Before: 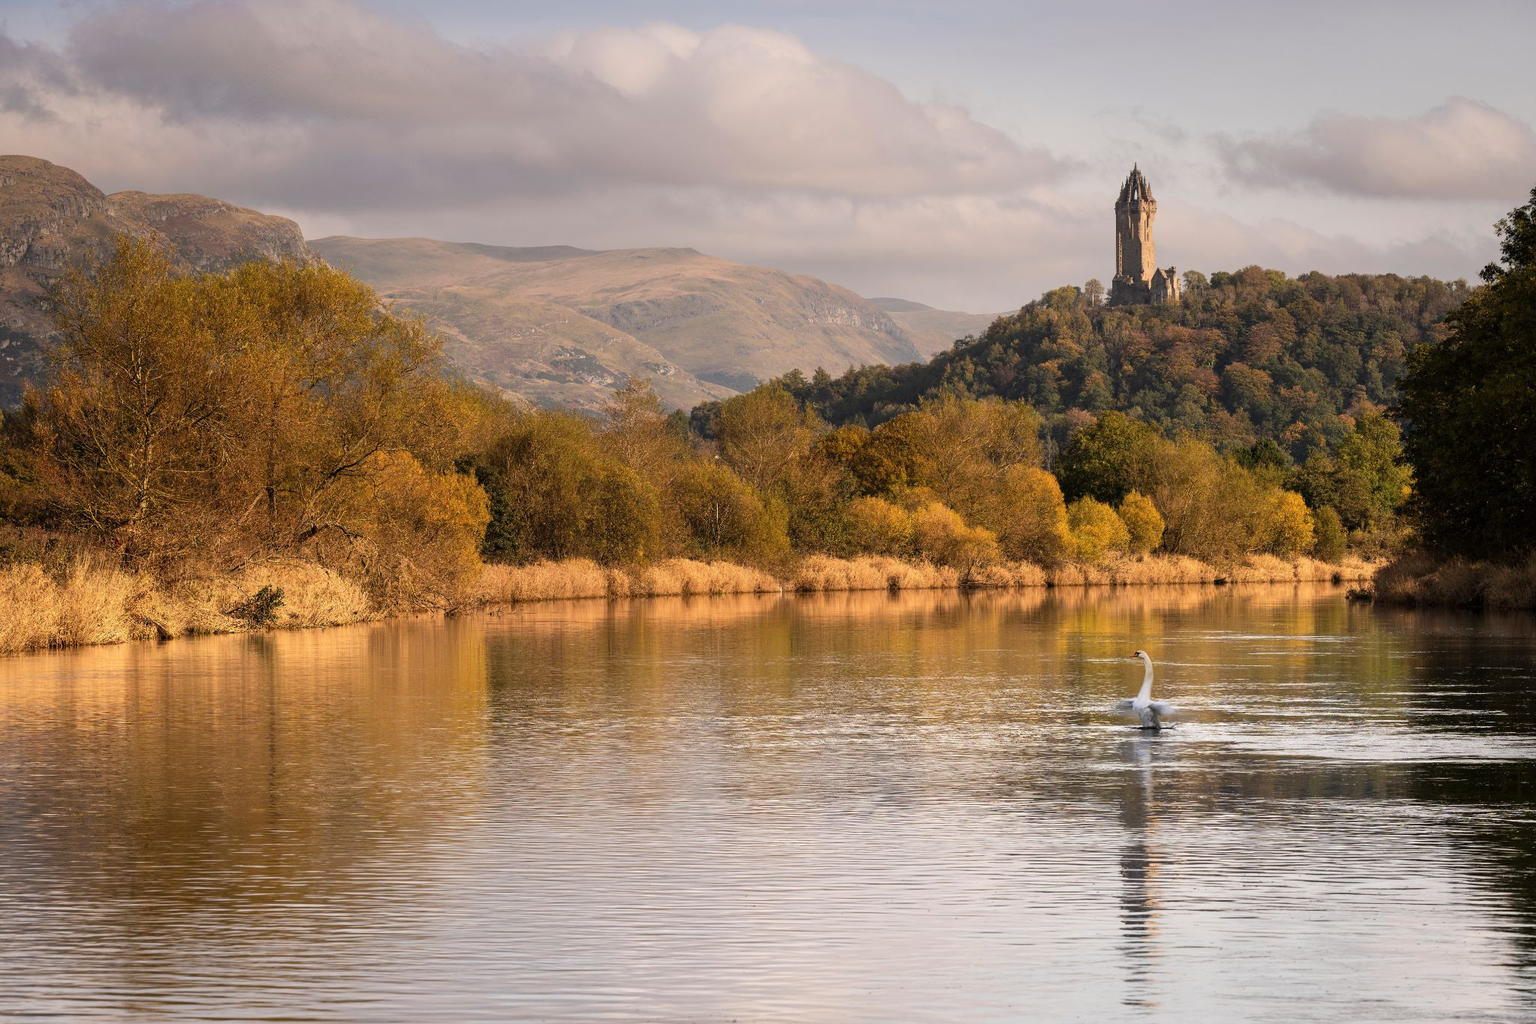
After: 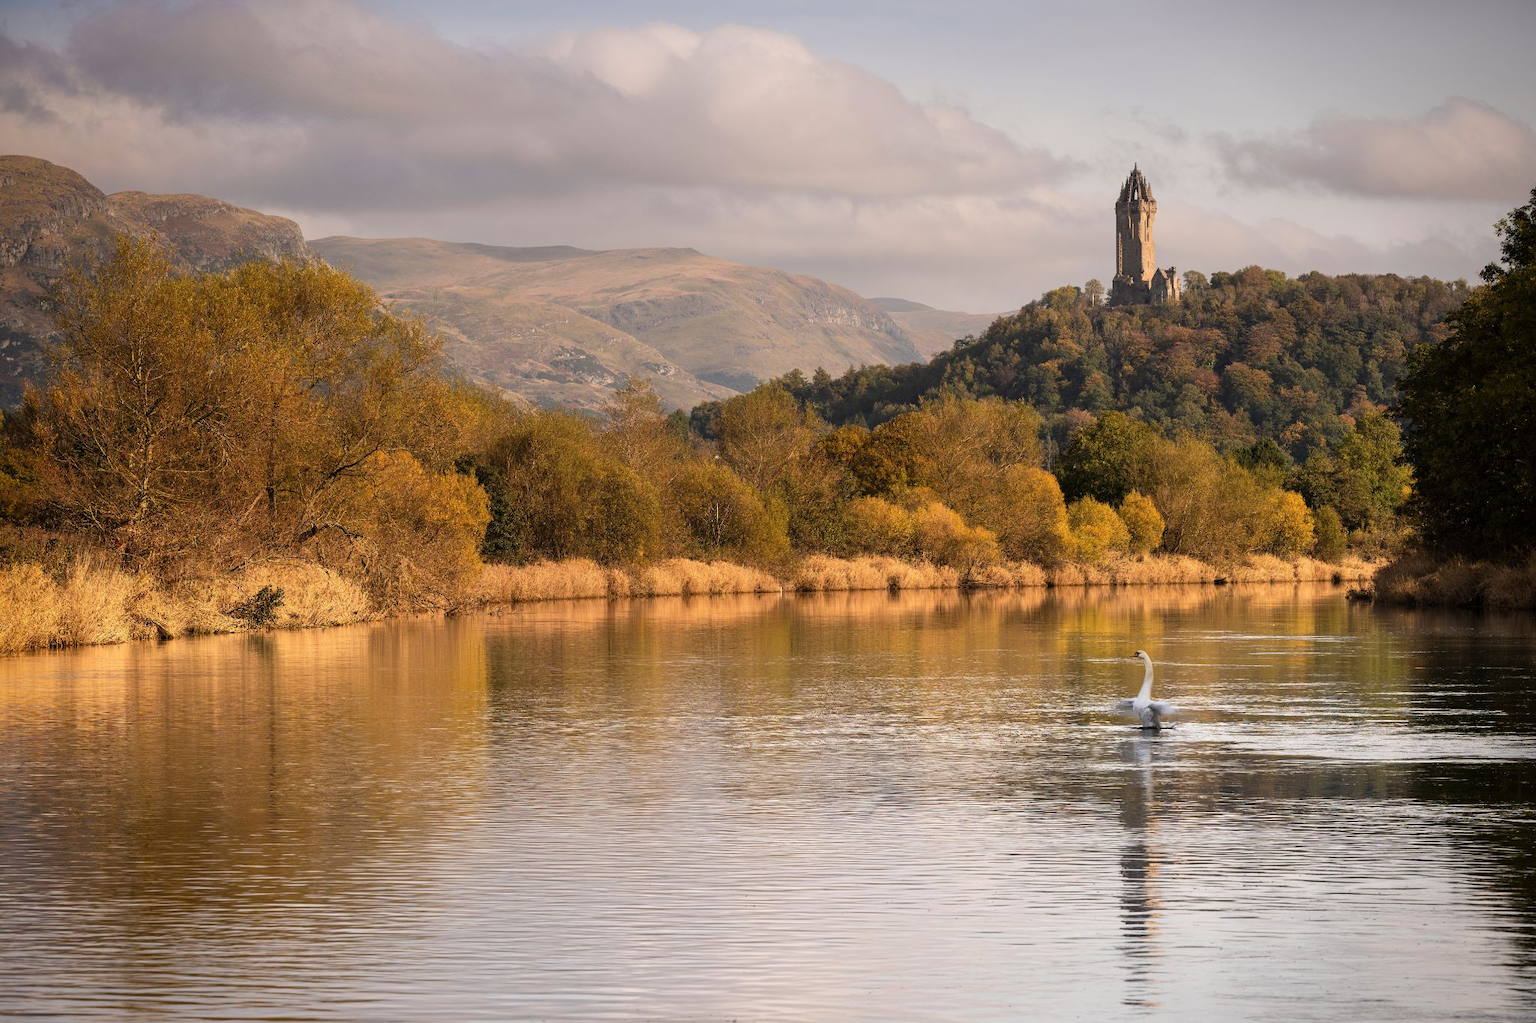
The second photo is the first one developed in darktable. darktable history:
vignetting: fall-off start 89.53%, fall-off radius 43.5%, saturation 0.382, width/height ratio 1.153, unbound false
